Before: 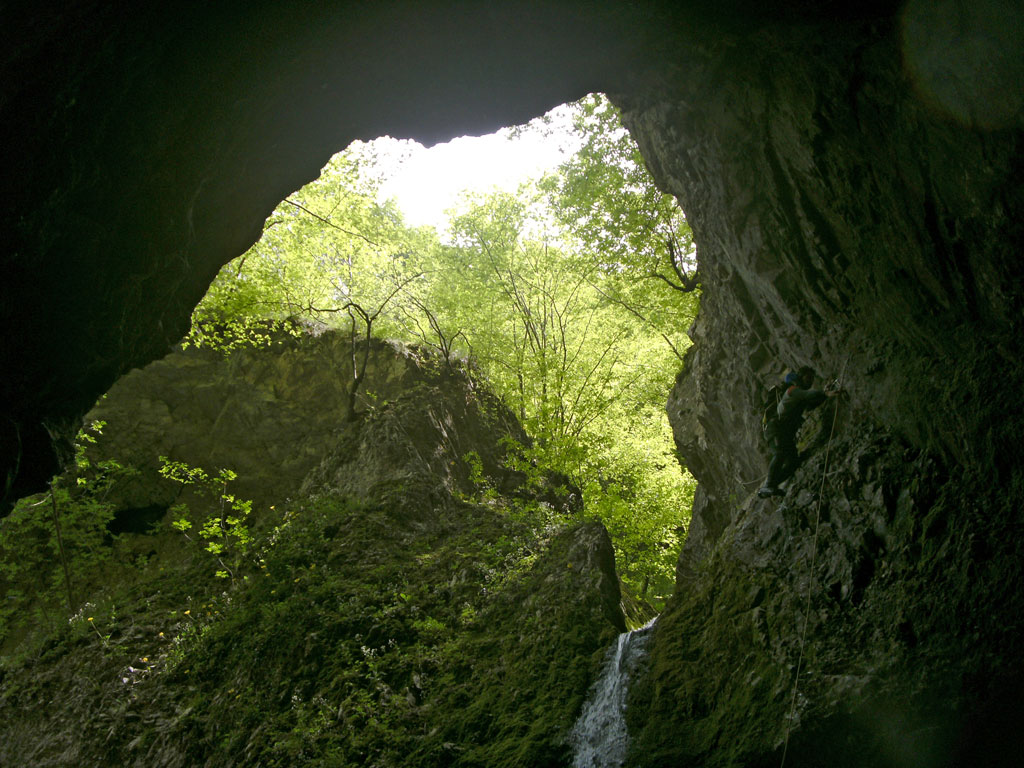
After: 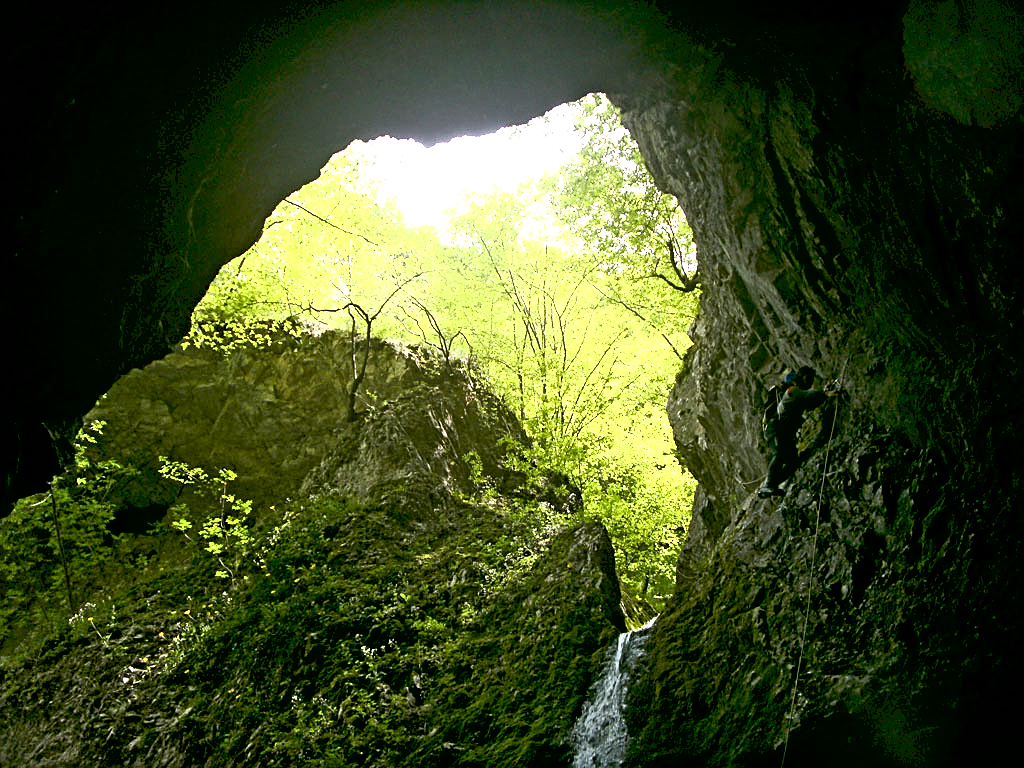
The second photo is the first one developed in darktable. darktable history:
sharpen: on, module defaults
exposure: black level correction 0.012, exposure 0.696 EV, compensate highlight preservation false
tone equalizer: on, module defaults
tone curve: curves: ch0 [(0, 0) (0.003, 0.116) (0.011, 0.116) (0.025, 0.113) (0.044, 0.114) (0.069, 0.118) (0.1, 0.137) (0.136, 0.171) (0.177, 0.213) (0.224, 0.259) (0.277, 0.316) (0.335, 0.381) (0.399, 0.458) (0.468, 0.548) (0.543, 0.654) (0.623, 0.775) (0.709, 0.895) (0.801, 0.972) (0.898, 0.991) (1, 1)], color space Lab, independent channels
